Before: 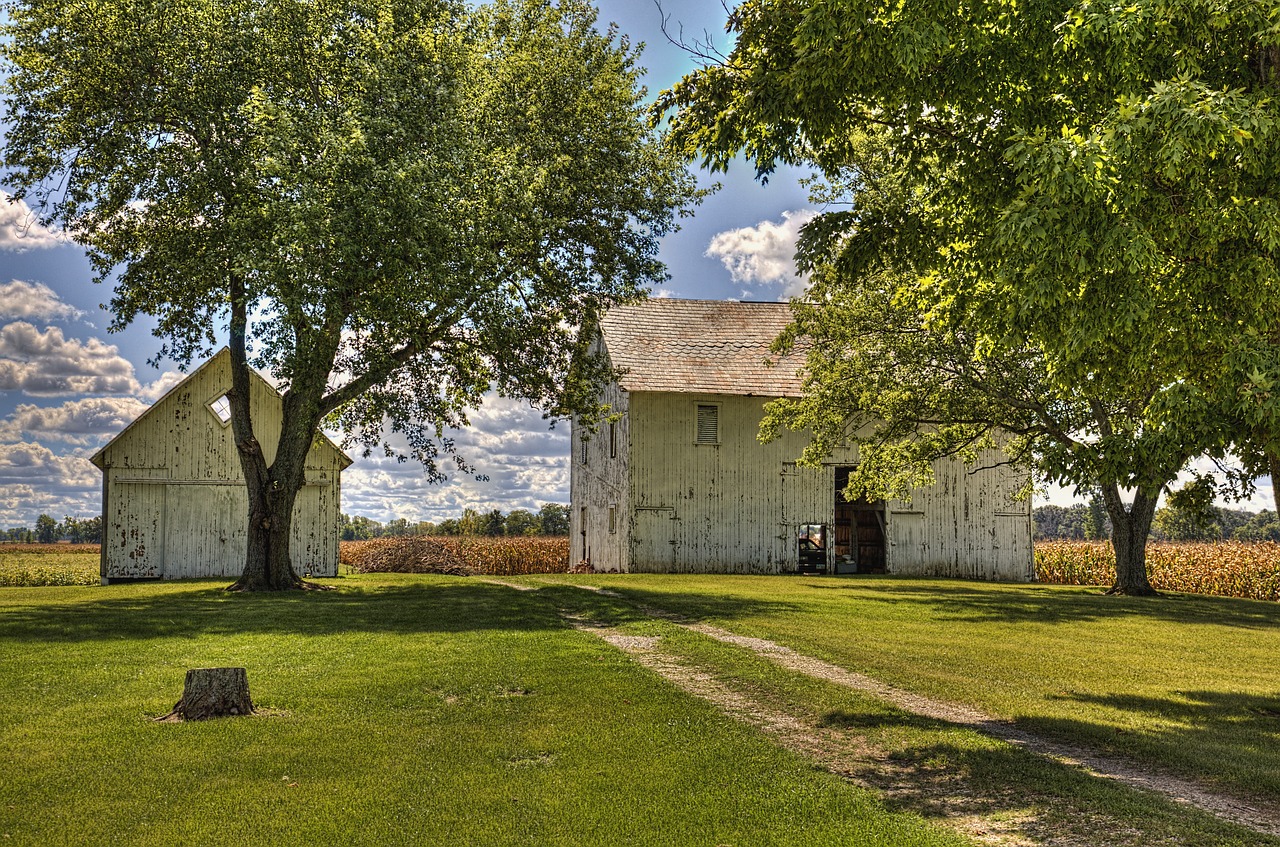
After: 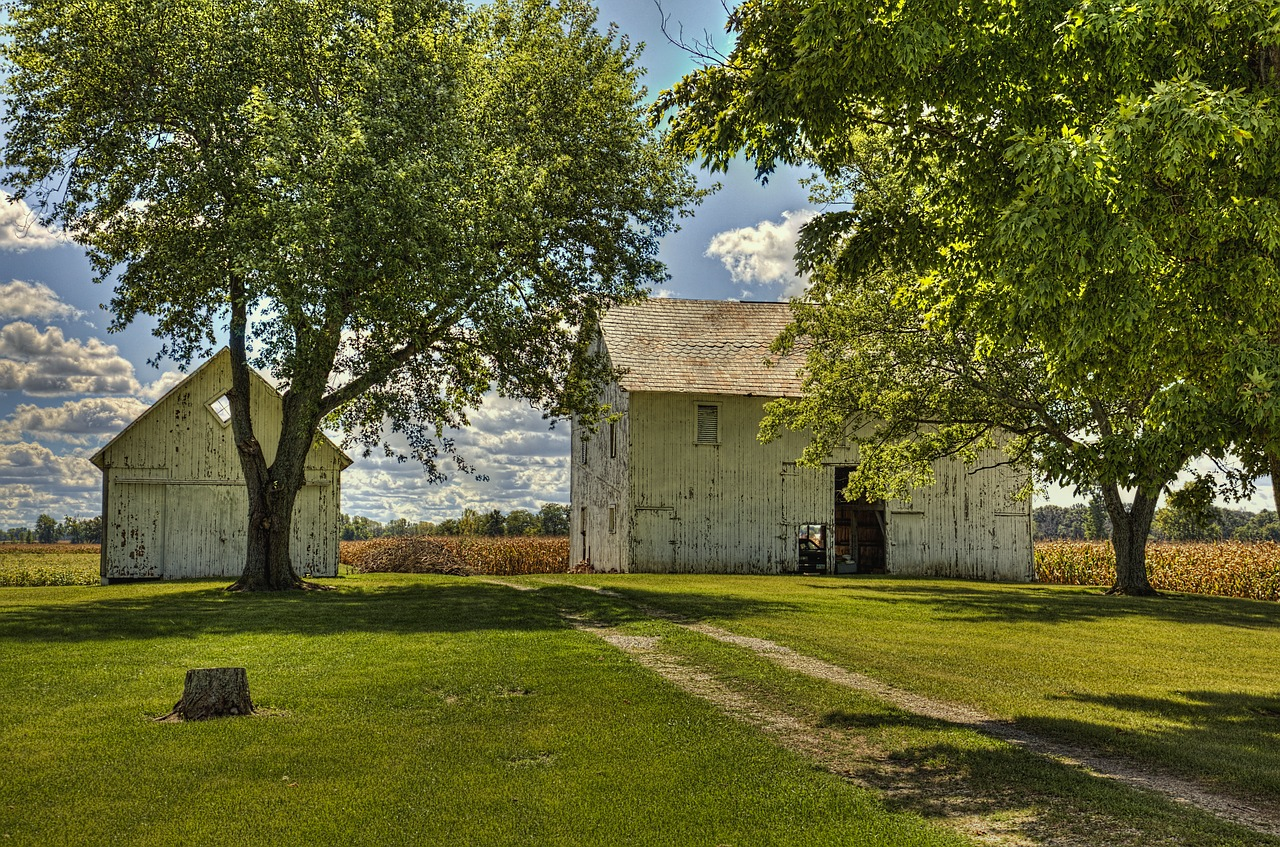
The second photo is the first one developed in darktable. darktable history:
color correction: highlights a* -4.28, highlights b* 6.53
graduated density: rotation -180°, offset 24.95
